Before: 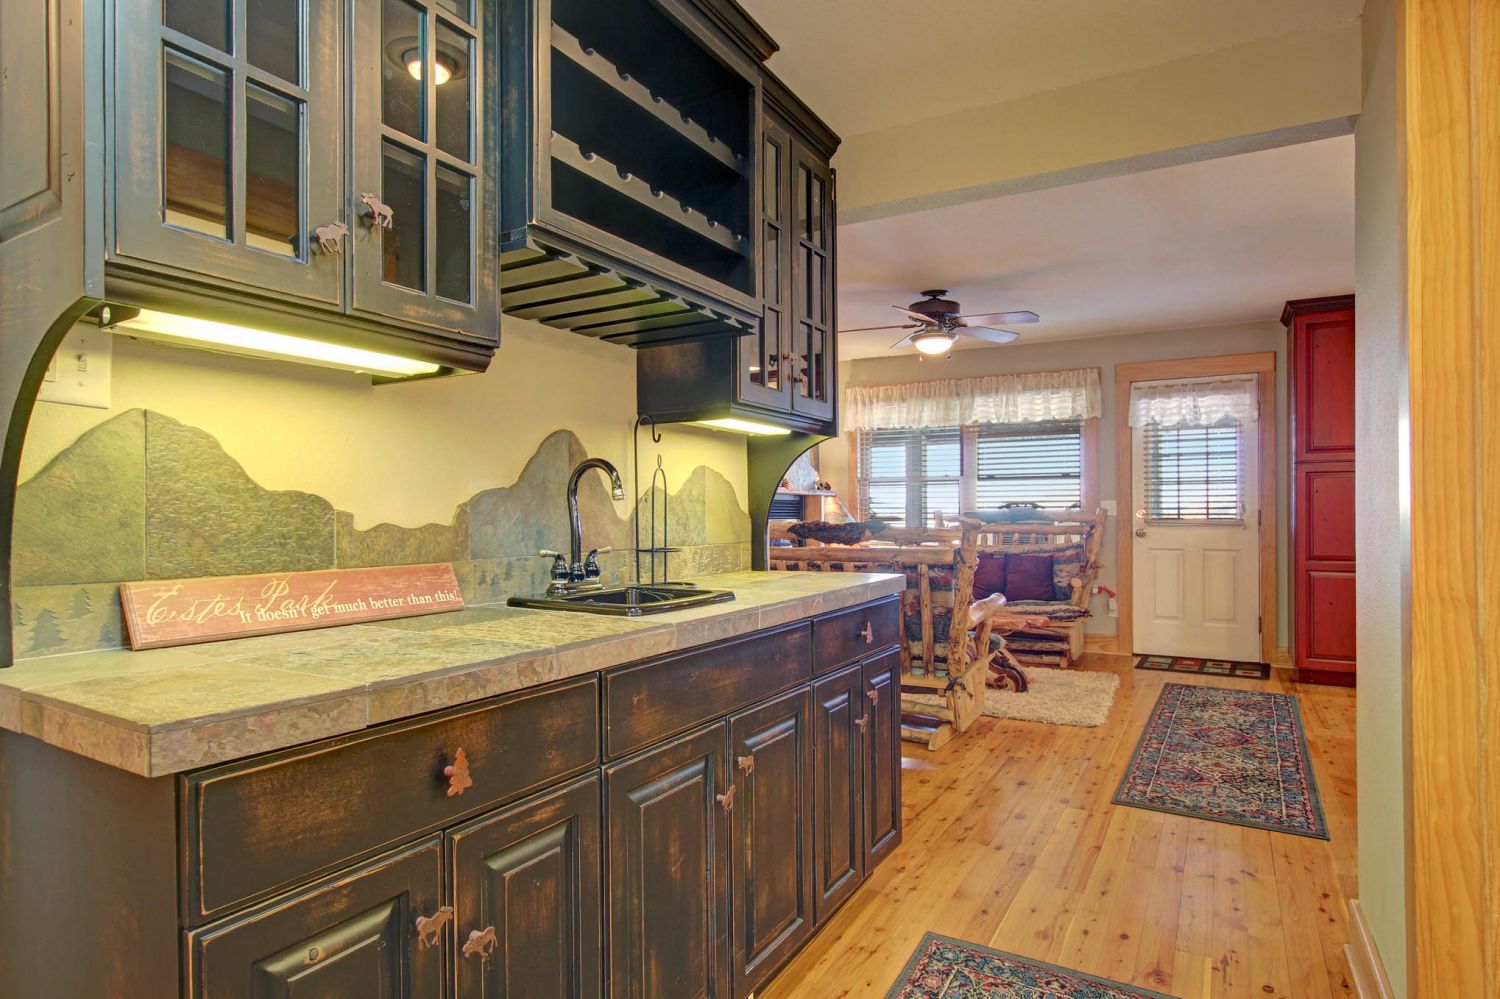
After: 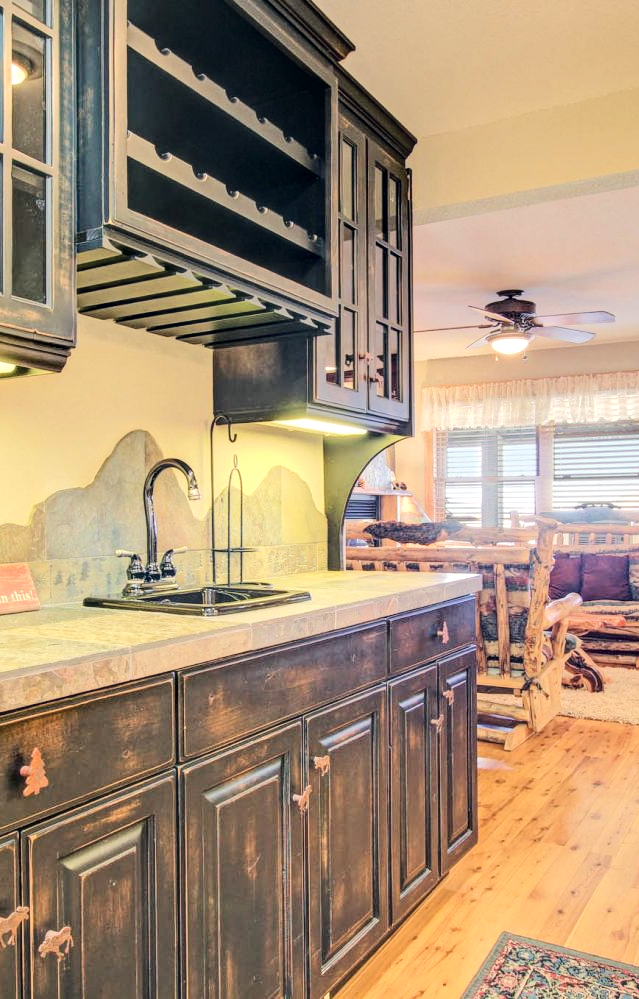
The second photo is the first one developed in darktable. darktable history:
crop: left 28.307%, right 29.072%
local contrast: on, module defaults
color correction: highlights a* 2.89, highlights b* 5, shadows a* -1.77, shadows b* -4.93, saturation 0.801
tone equalizer: -7 EV 0.156 EV, -6 EV 0.639 EV, -5 EV 1.16 EV, -4 EV 1.32 EV, -3 EV 1.15 EV, -2 EV 0.6 EV, -1 EV 0.155 EV, edges refinement/feathering 500, mask exposure compensation -1.57 EV, preserve details no
